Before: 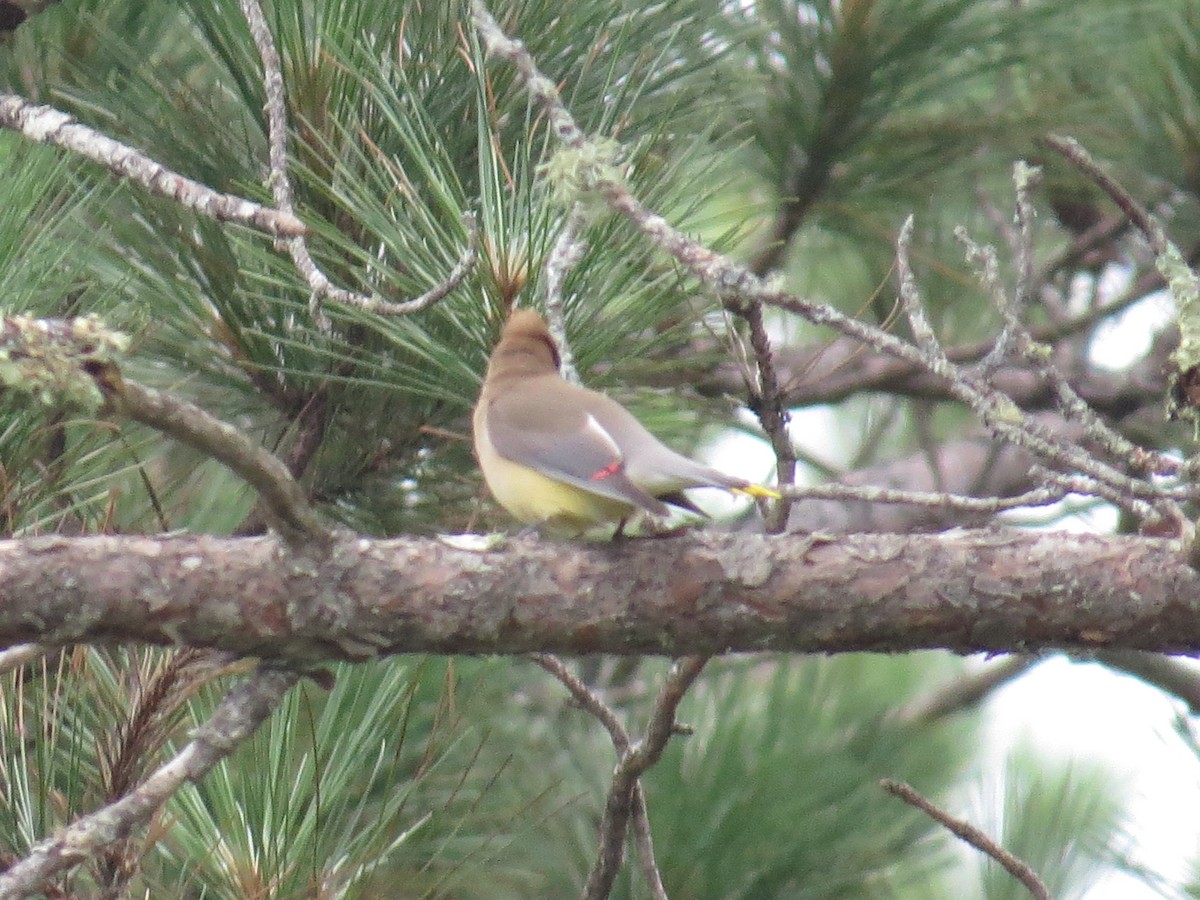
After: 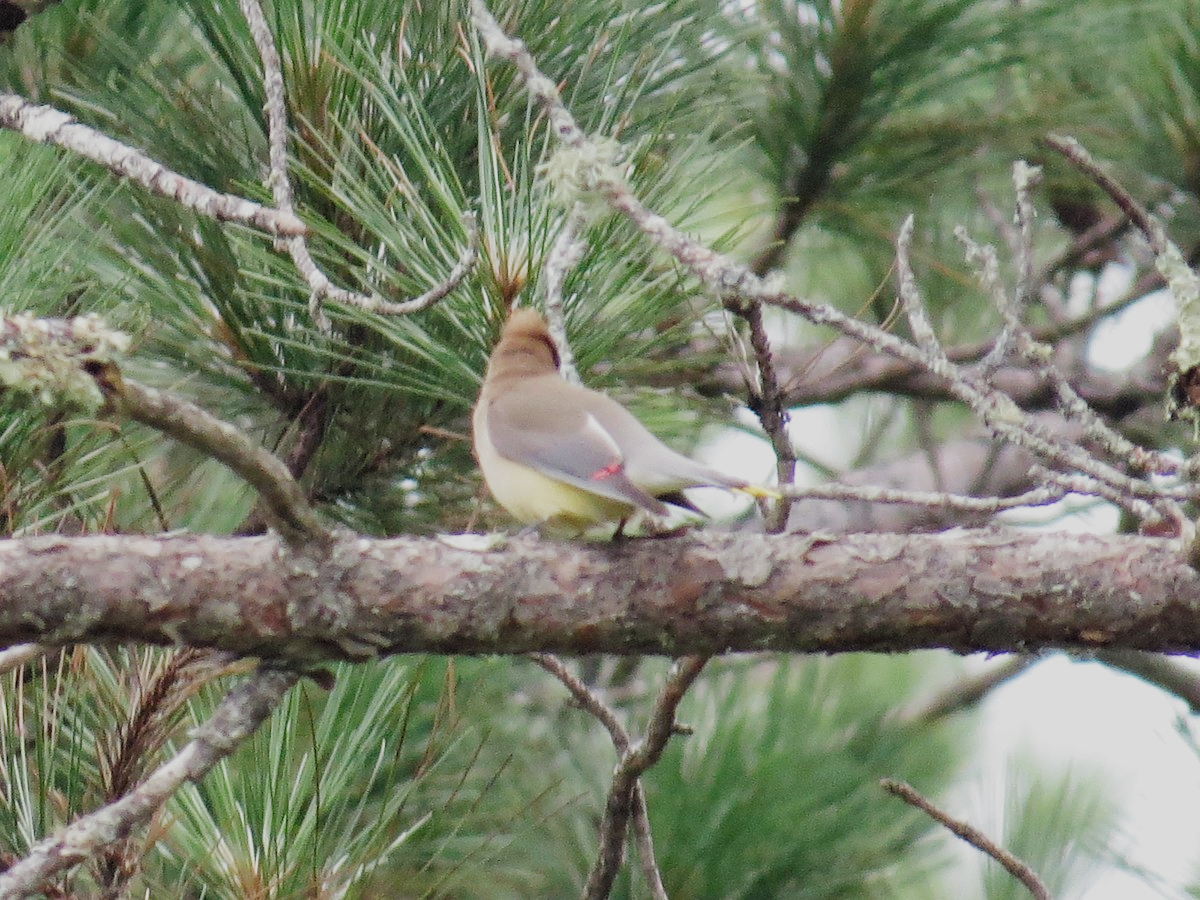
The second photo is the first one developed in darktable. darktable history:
filmic rgb: black relative exposure -5.05 EV, white relative exposure 3.99 EV, hardness 2.88, contrast 1.296, preserve chrominance no, color science v5 (2021), contrast in shadows safe, contrast in highlights safe
